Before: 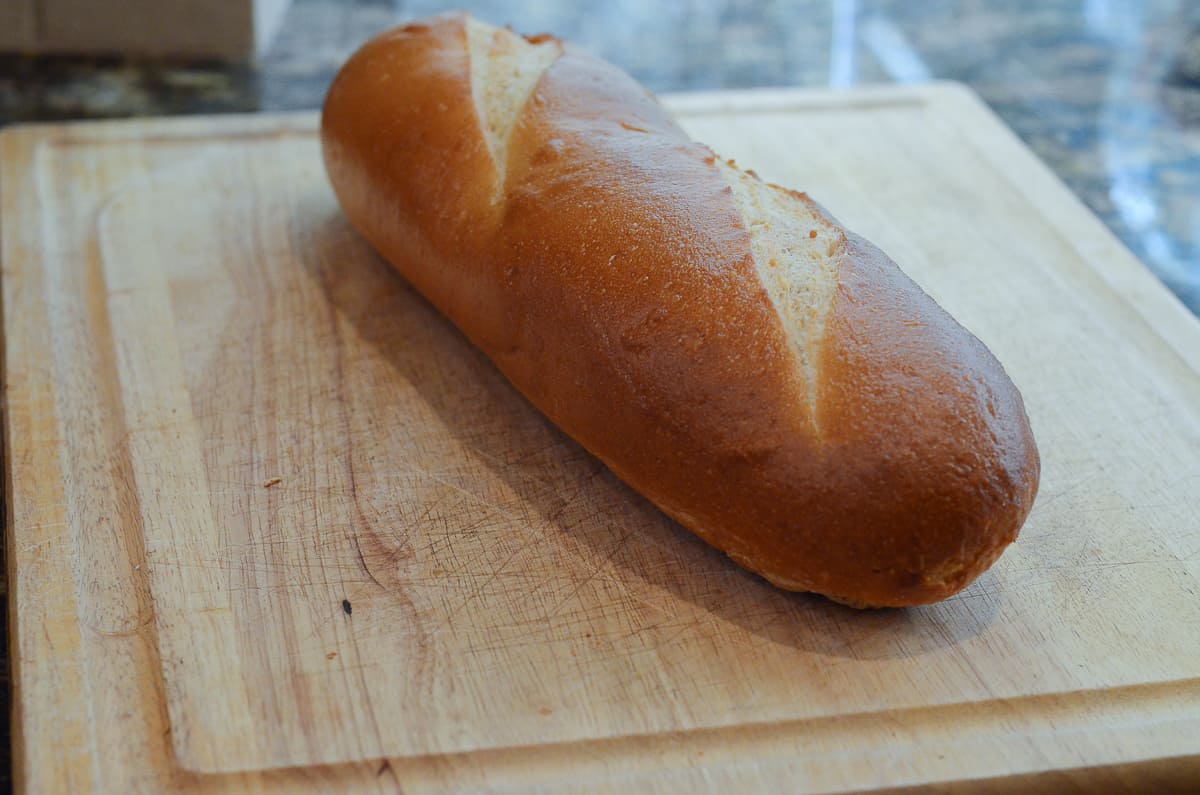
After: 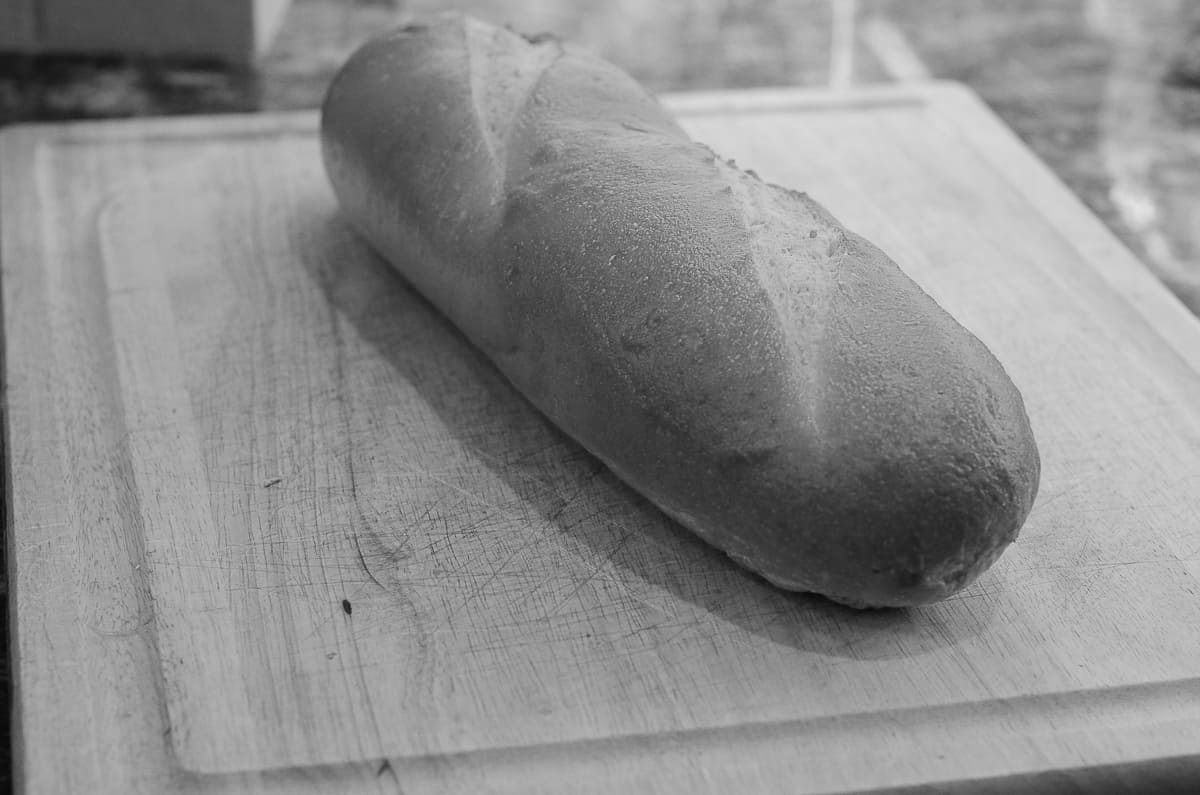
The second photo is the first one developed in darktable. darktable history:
color zones: curves: ch0 [(0.004, 0.588) (0.116, 0.636) (0.259, 0.476) (0.423, 0.464) (0.75, 0.5)]; ch1 [(0, 0) (0.143, 0) (0.286, 0) (0.429, 0) (0.571, 0) (0.714, 0) (0.857, 0)]
